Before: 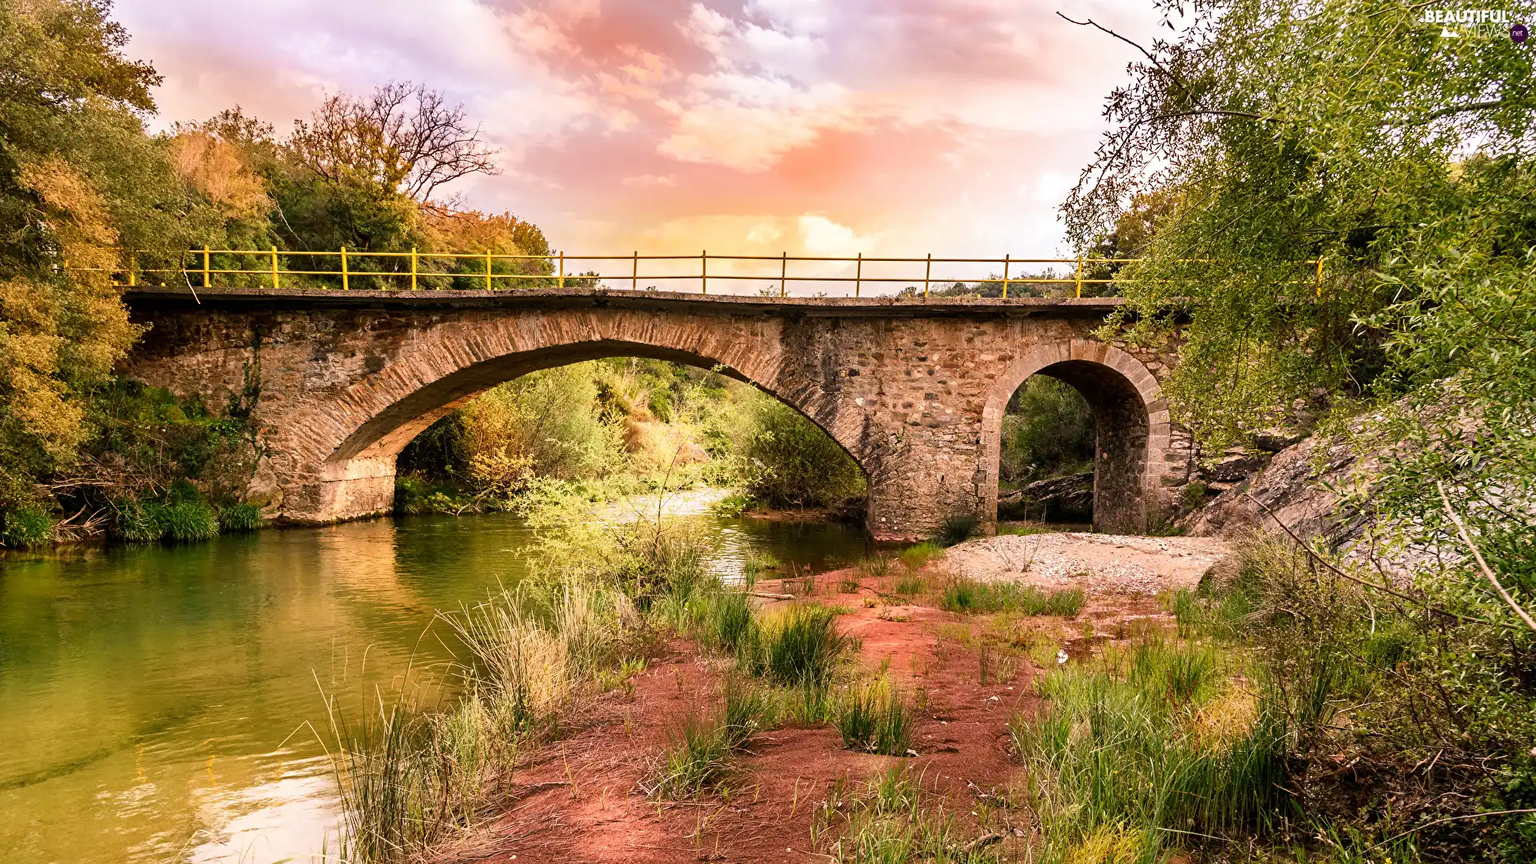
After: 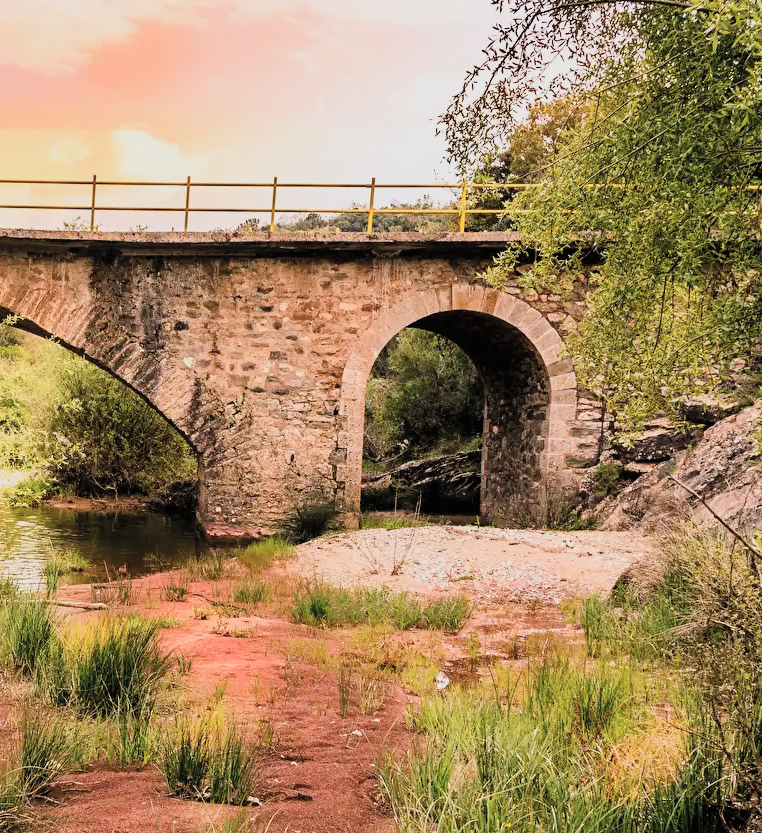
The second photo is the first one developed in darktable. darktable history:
filmic rgb: black relative exposure -7.65 EV, white relative exposure 4.56 EV, hardness 3.61
crop: left 46.158%, top 12.985%, right 14.136%, bottom 9.868%
contrast brightness saturation: contrast 0.141, brightness 0.224
